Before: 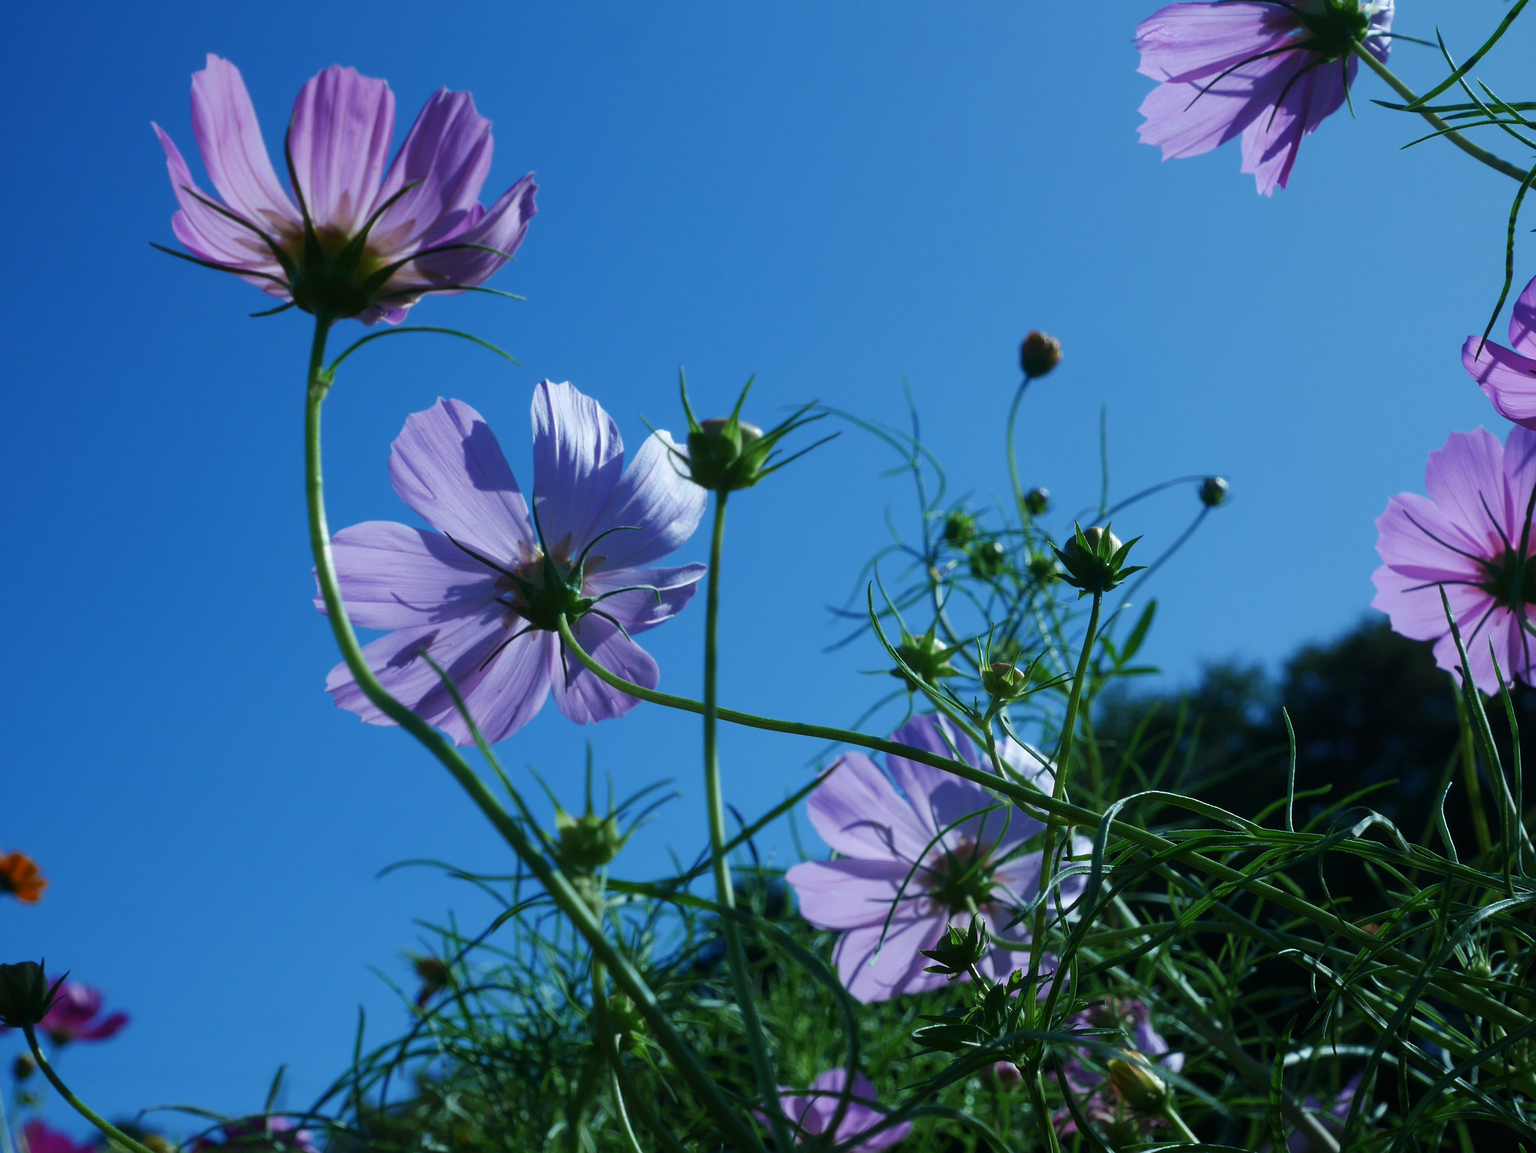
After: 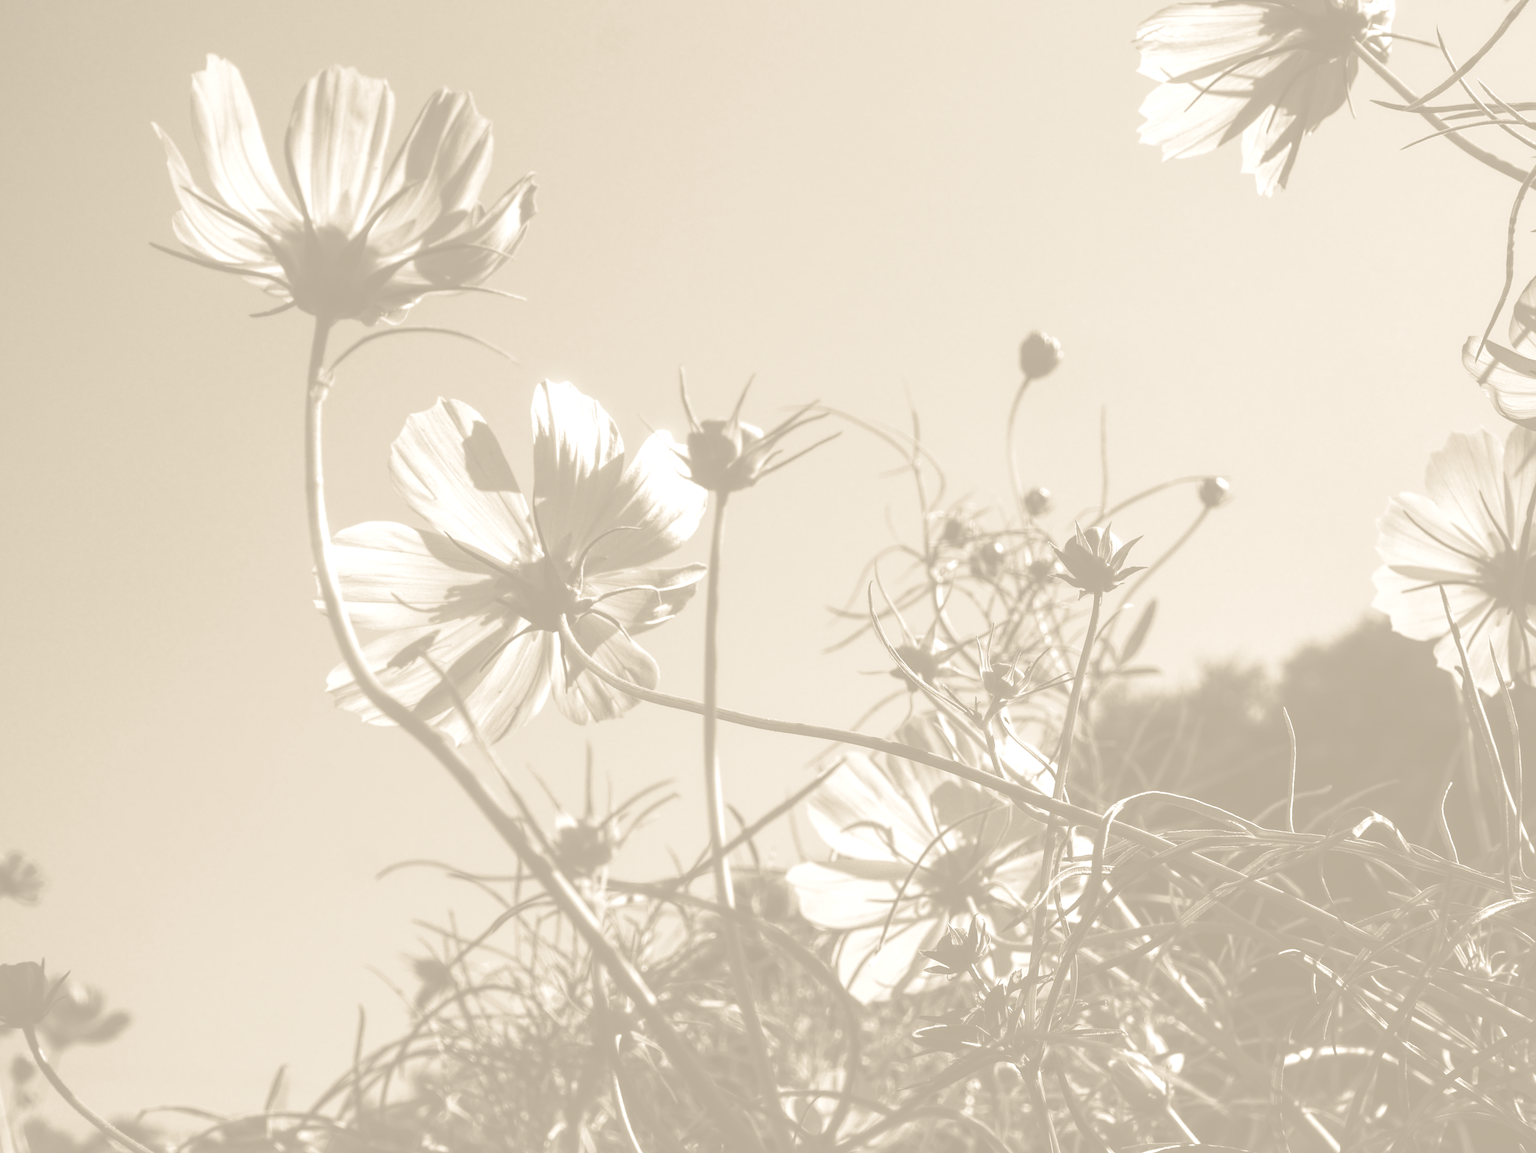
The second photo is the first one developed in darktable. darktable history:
local contrast: highlights 99%, shadows 86%, detail 160%, midtone range 0.2
tone curve: curves: ch0 [(0, 0.072) (0.249, 0.176) (0.518, 0.489) (0.832, 0.854) (1, 0.948)], color space Lab, linked channels, preserve colors none
shadows and highlights: shadows -20, white point adjustment -2, highlights -35
color zones: curves: ch0 [(0, 0.447) (0.184, 0.543) (0.323, 0.476) (0.429, 0.445) (0.571, 0.443) (0.714, 0.451) (0.857, 0.452) (1, 0.447)]; ch1 [(0, 0.464) (0.176, 0.46) (0.287, 0.177) (0.429, 0.002) (0.571, 0) (0.714, 0) (0.857, 0) (1, 0.464)], mix 20%
colorize: hue 36°, saturation 71%, lightness 80.79% | blend: blend mode multiply, opacity 39%; mask: uniform (no mask)
color correction: saturation 0.8
split-toning: shadows › saturation 0.41, highlights › saturation 0, compress 33.55%
color balance: mode lift, gamma, gain (sRGB), lift [1.04, 1, 1, 0.97], gamma [1.01, 1, 1, 0.97], gain [0.96, 1, 1, 0.97]
vibrance: vibrance 10%
bloom: size 5%, threshold 95%, strength 15%
